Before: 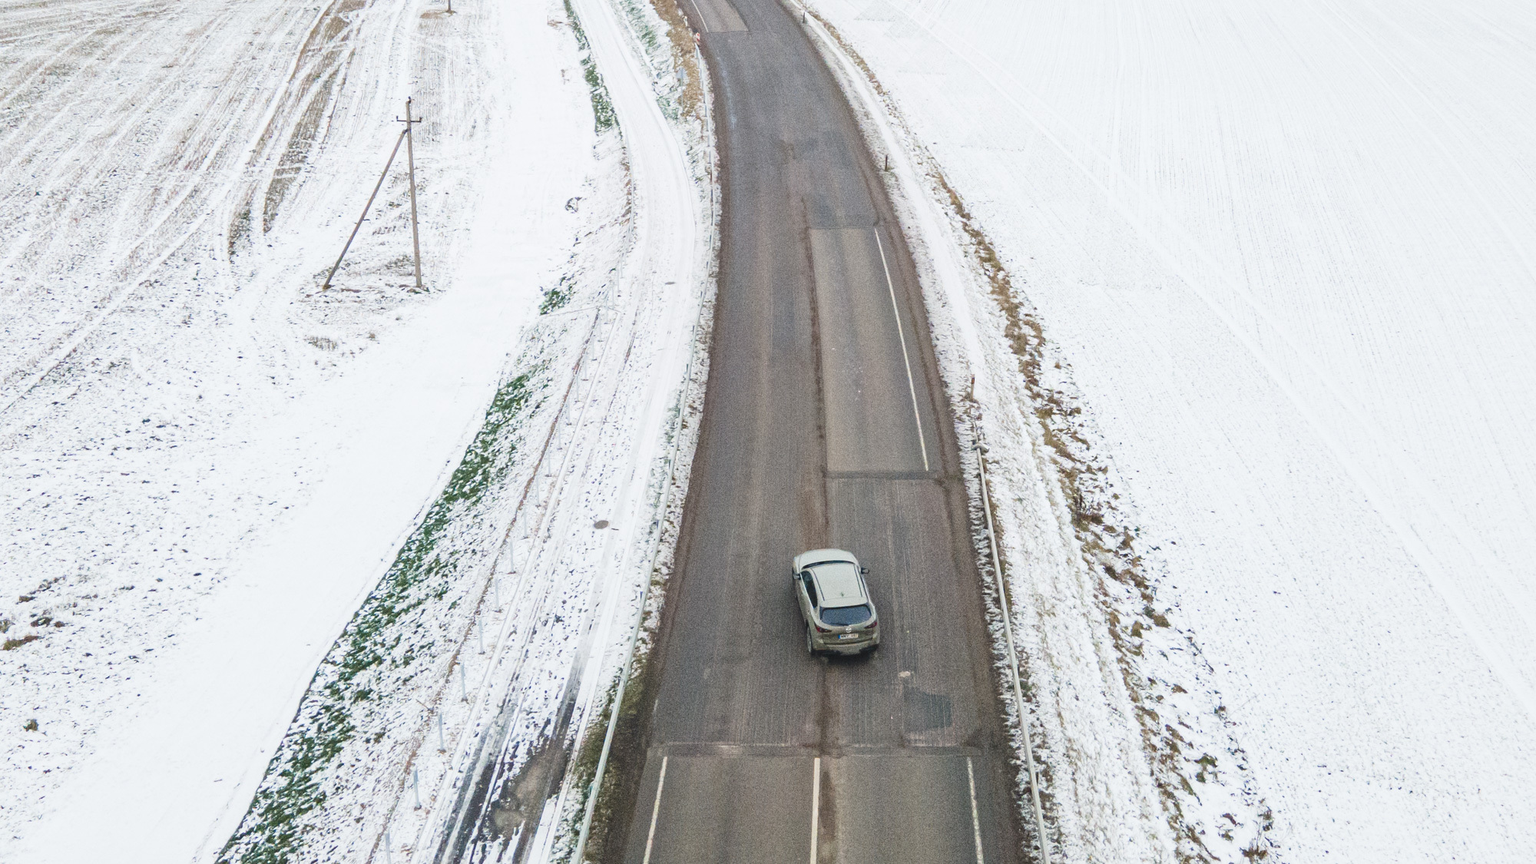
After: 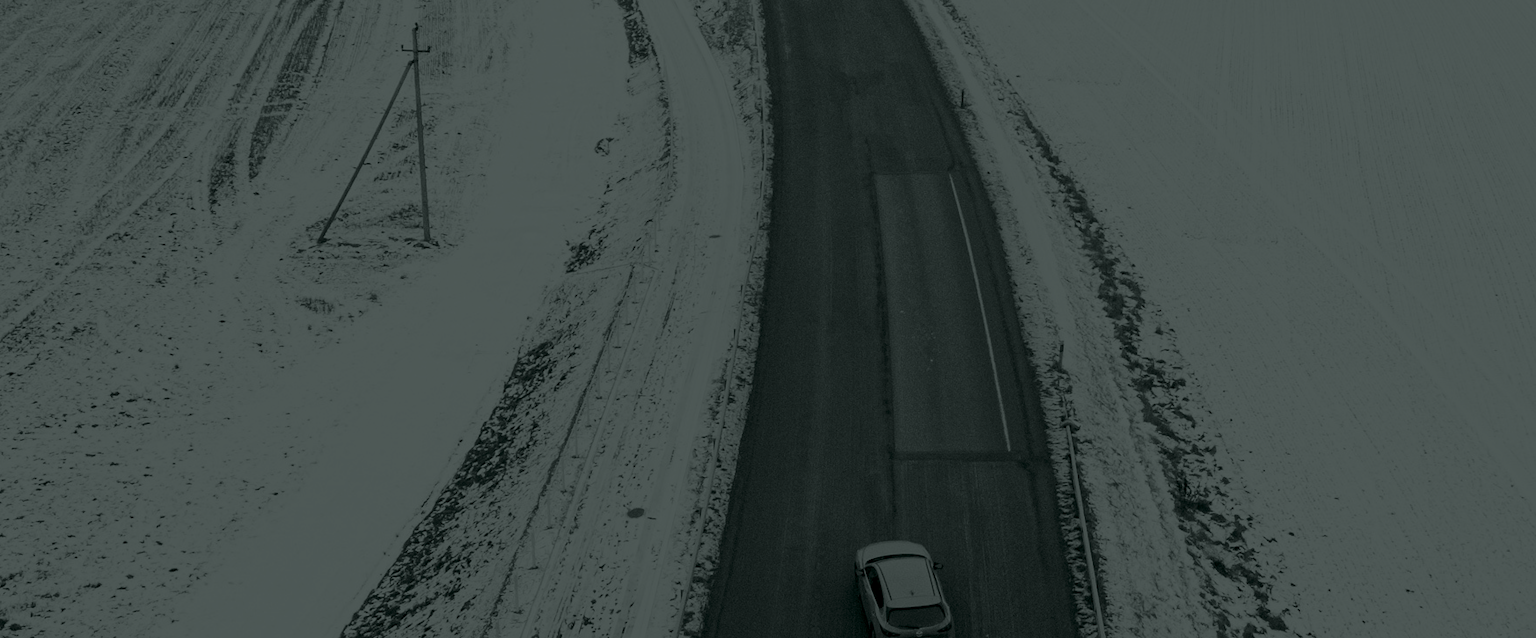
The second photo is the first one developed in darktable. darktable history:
crop: left 3.015%, top 8.969%, right 9.647%, bottom 26.457%
contrast brightness saturation: contrast -0.02, brightness -0.01, saturation 0.03
colorize: hue 90°, saturation 19%, lightness 1.59%, version 1
white balance: emerald 1
tone curve: curves: ch0 [(0, 0) (0.15, 0.17) (0.452, 0.437) (0.611, 0.588) (0.751, 0.749) (1, 1)]; ch1 [(0, 0) (0.325, 0.327) (0.412, 0.45) (0.453, 0.484) (0.5, 0.501) (0.541, 0.55) (0.617, 0.612) (0.695, 0.697) (1, 1)]; ch2 [(0, 0) (0.386, 0.397) (0.452, 0.459) (0.505, 0.498) (0.524, 0.547) (0.574, 0.566) (0.633, 0.641) (1, 1)], color space Lab, independent channels, preserve colors none
